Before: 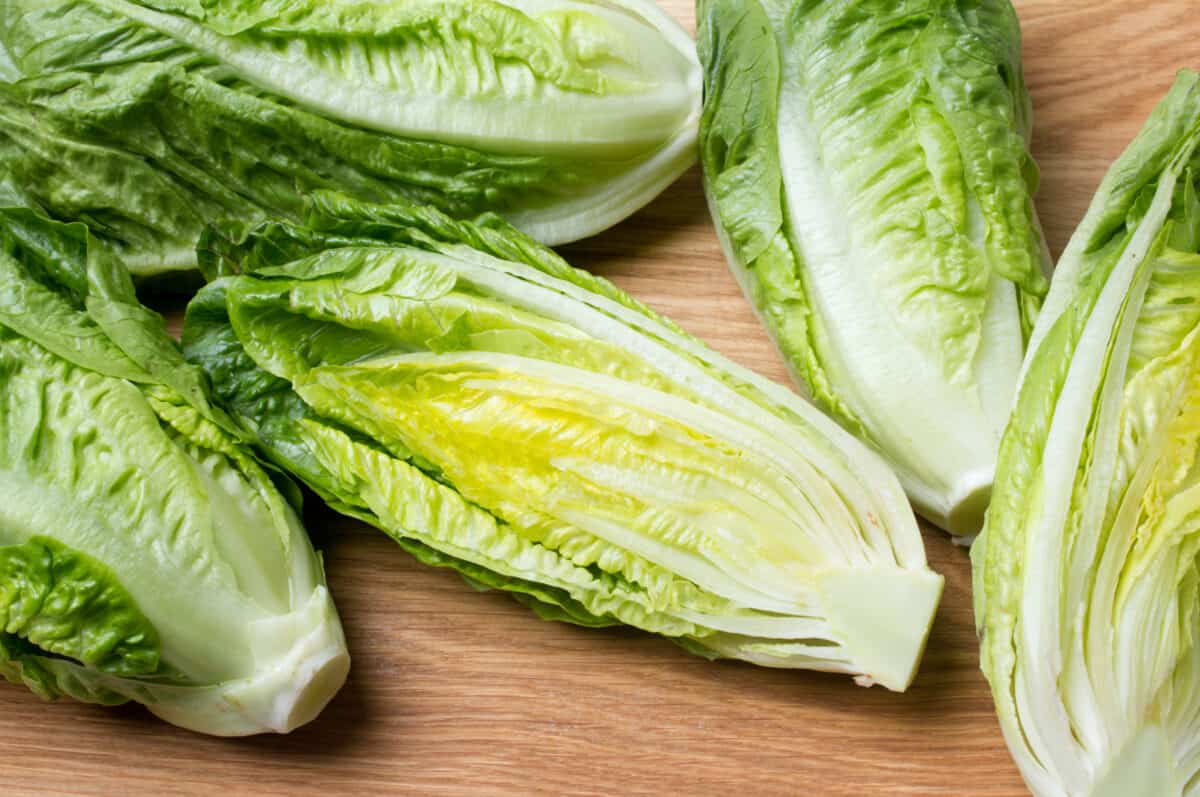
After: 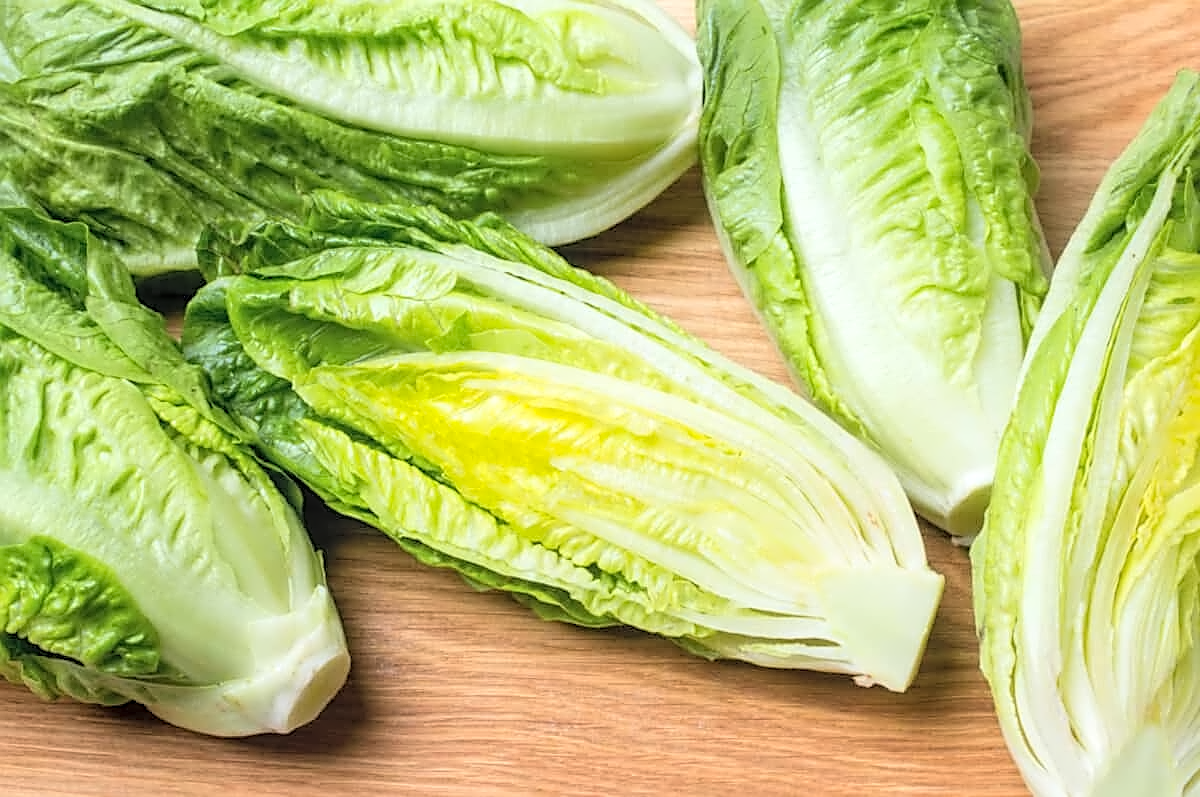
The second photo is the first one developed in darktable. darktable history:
contrast brightness saturation: contrast 0.1, brightness 0.3, saturation 0.14
sharpen: on, module defaults
local contrast: on, module defaults
contrast equalizer: y [[0.5 ×4, 0.524, 0.59], [0.5 ×6], [0.5 ×6], [0, 0, 0, 0.01, 0.045, 0.012], [0, 0, 0, 0.044, 0.195, 0.131]]
